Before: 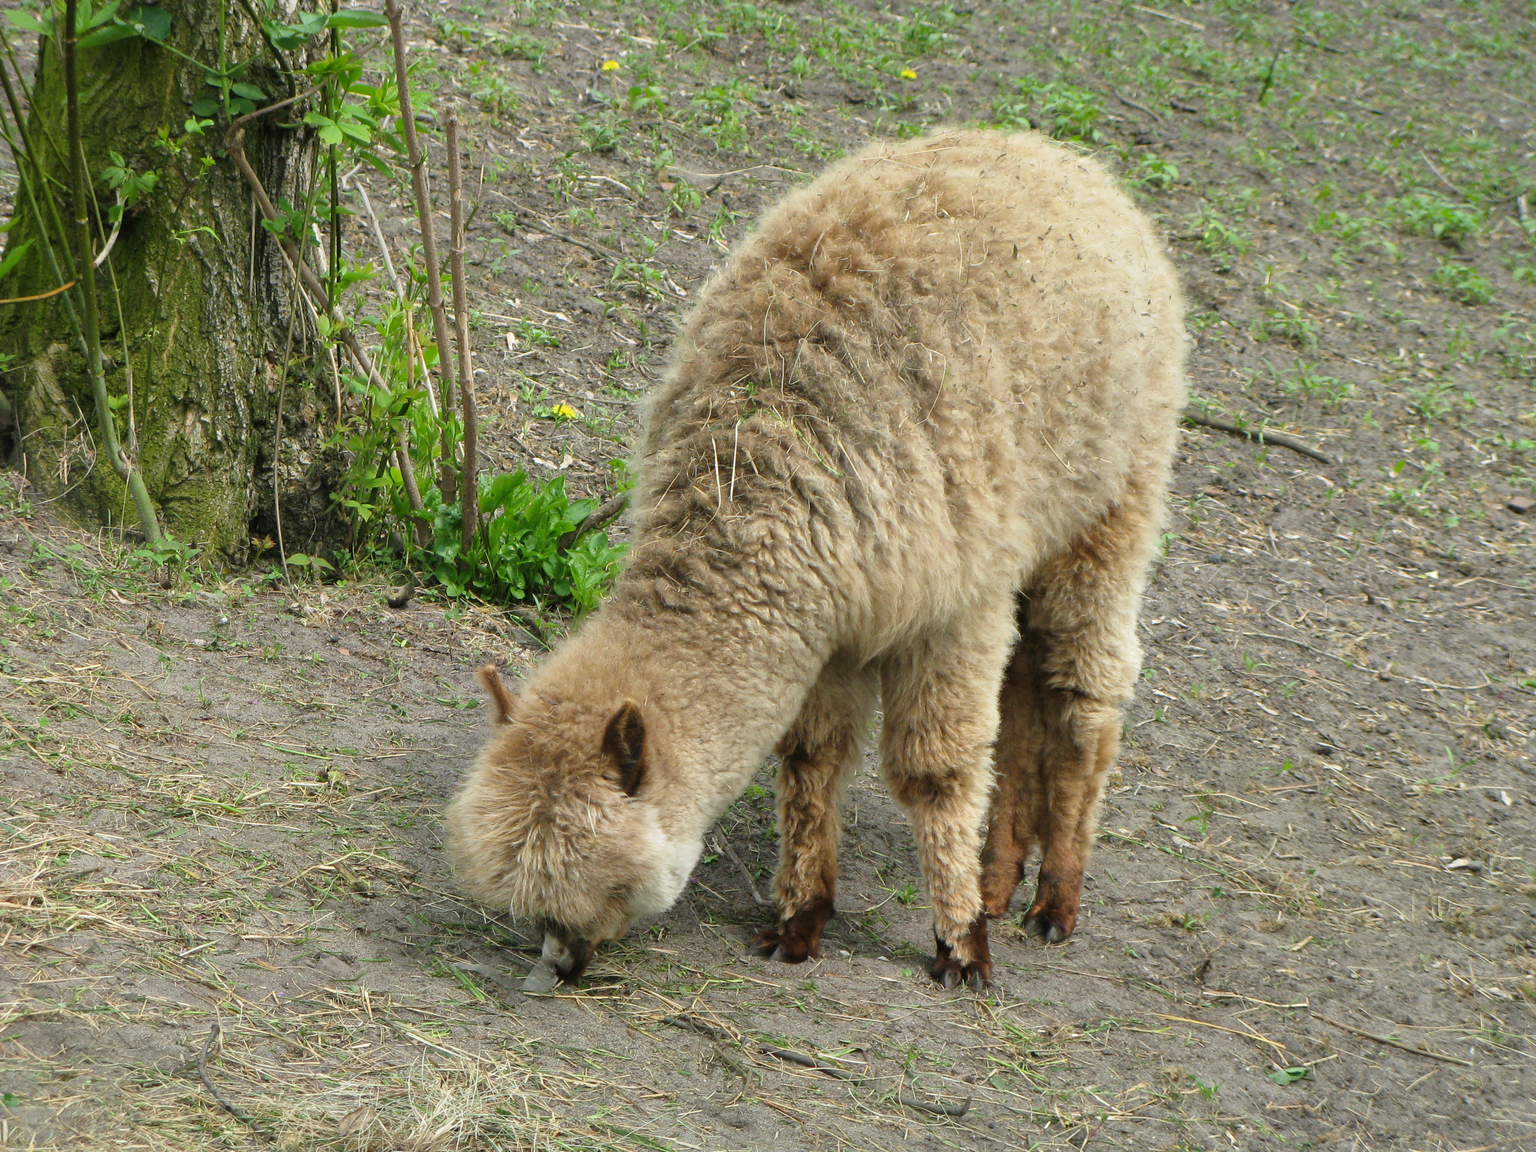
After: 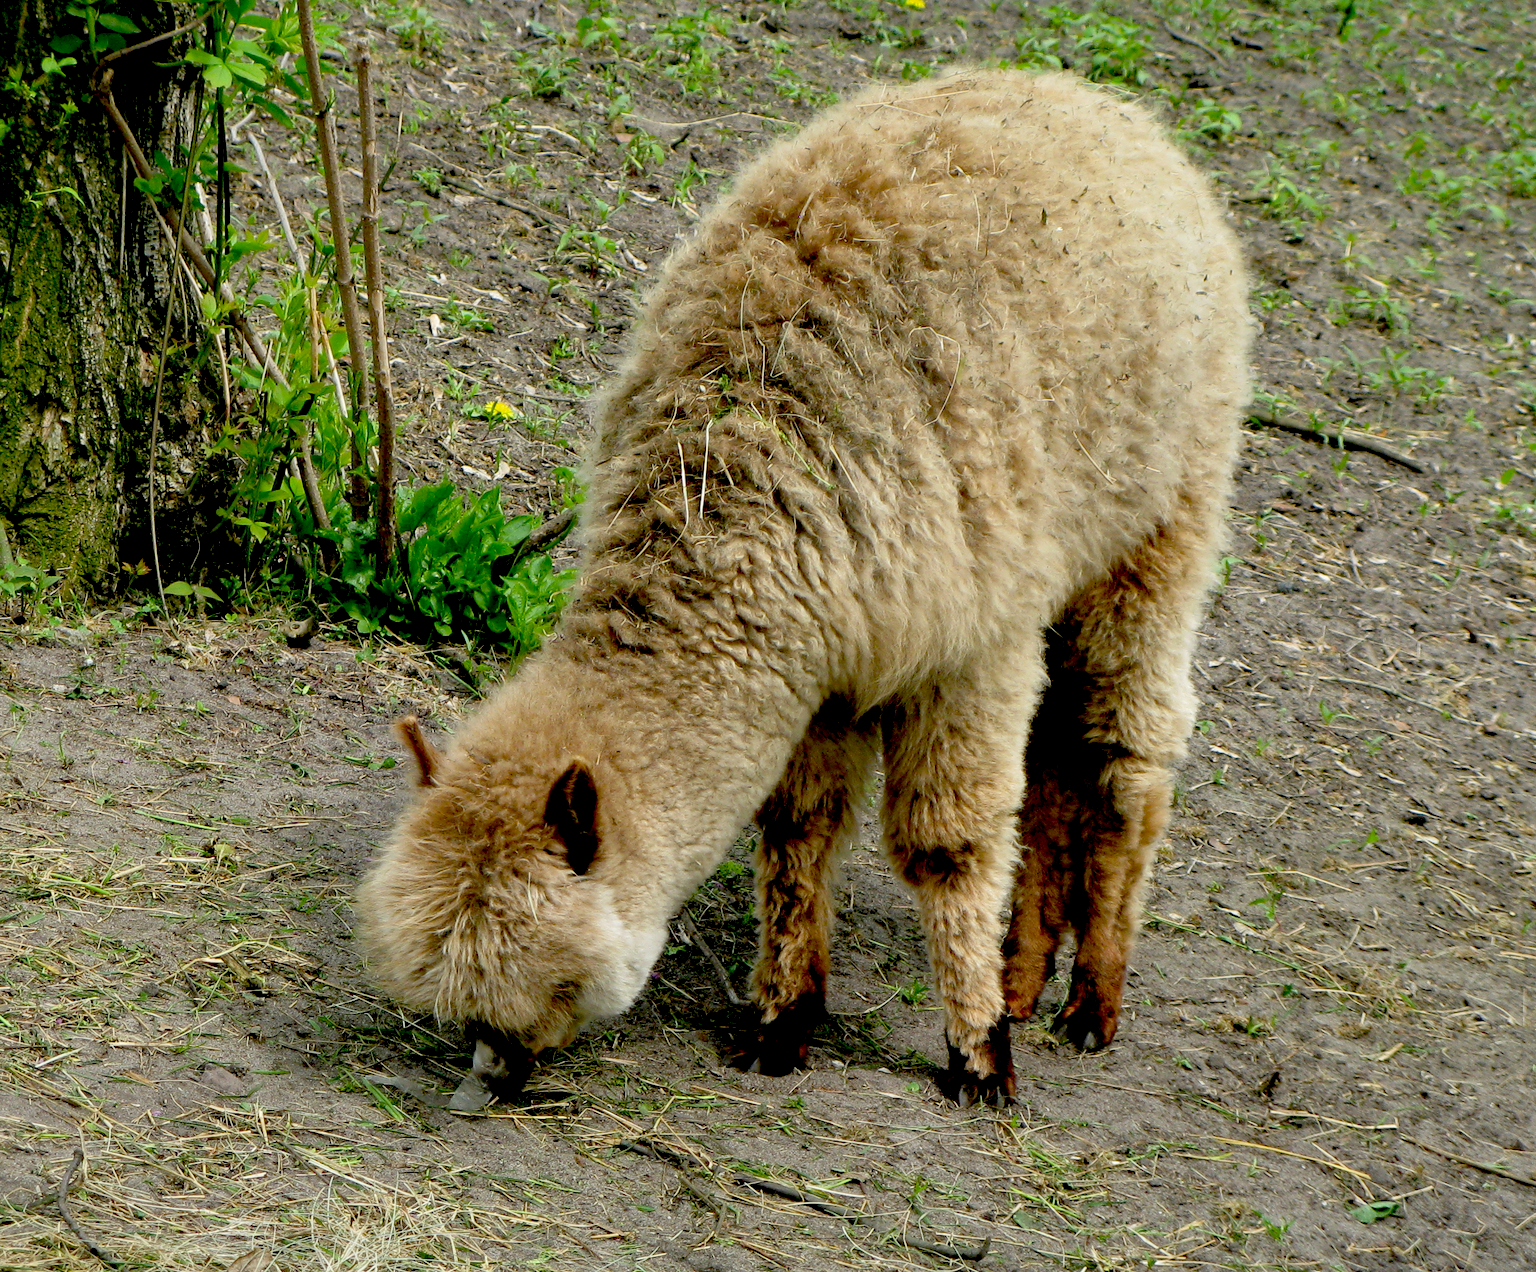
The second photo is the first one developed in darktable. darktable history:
crop: left 9.807%, top 6.259%, right 7.334%, bottom 2.177%
exposure: black level correction 0.056, exposure -0.039 EV, compensate highlight preservation false
